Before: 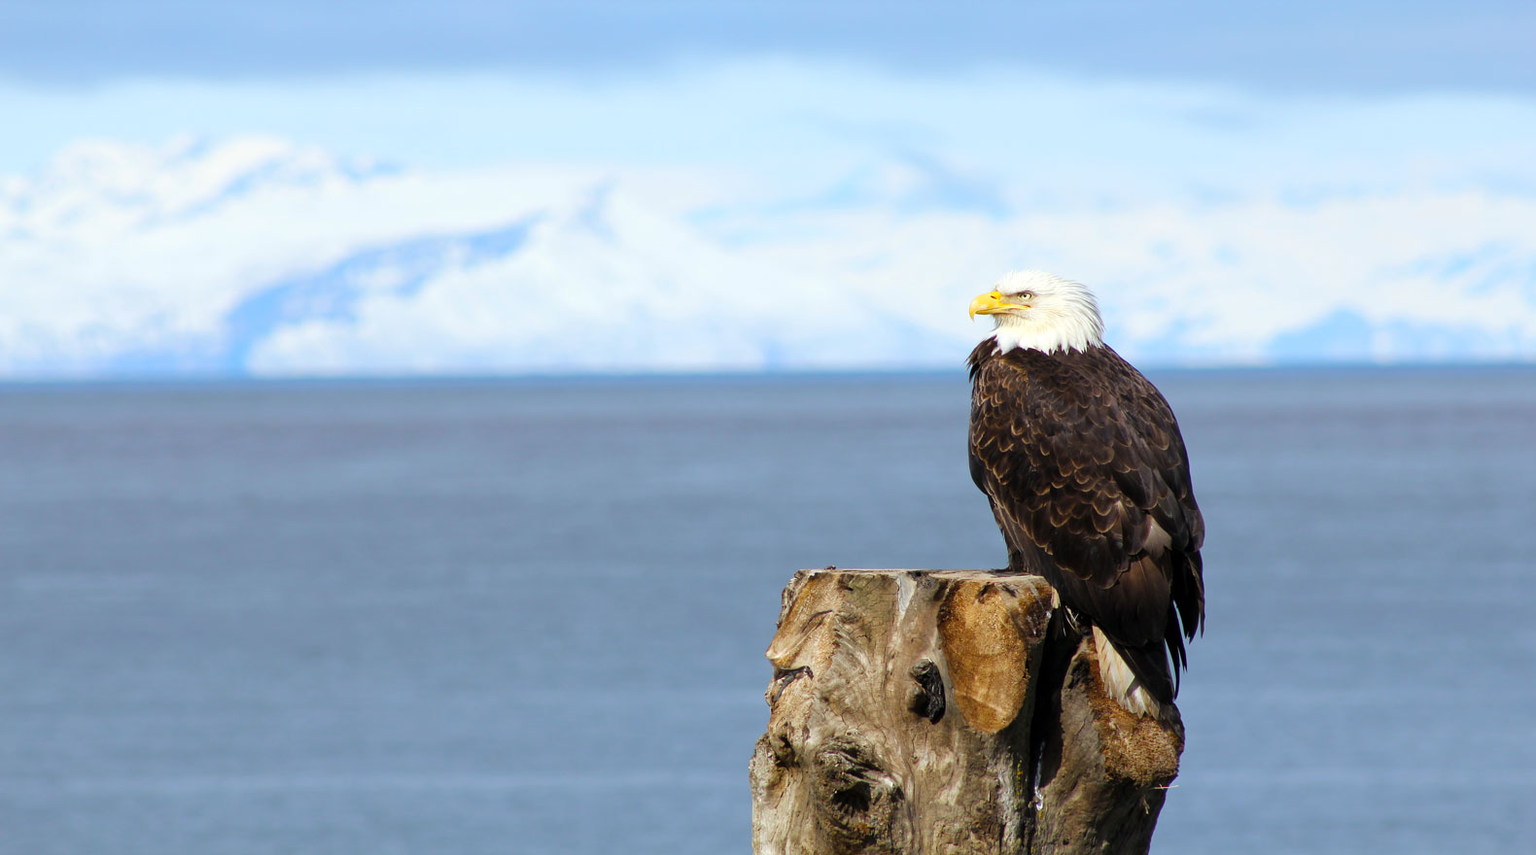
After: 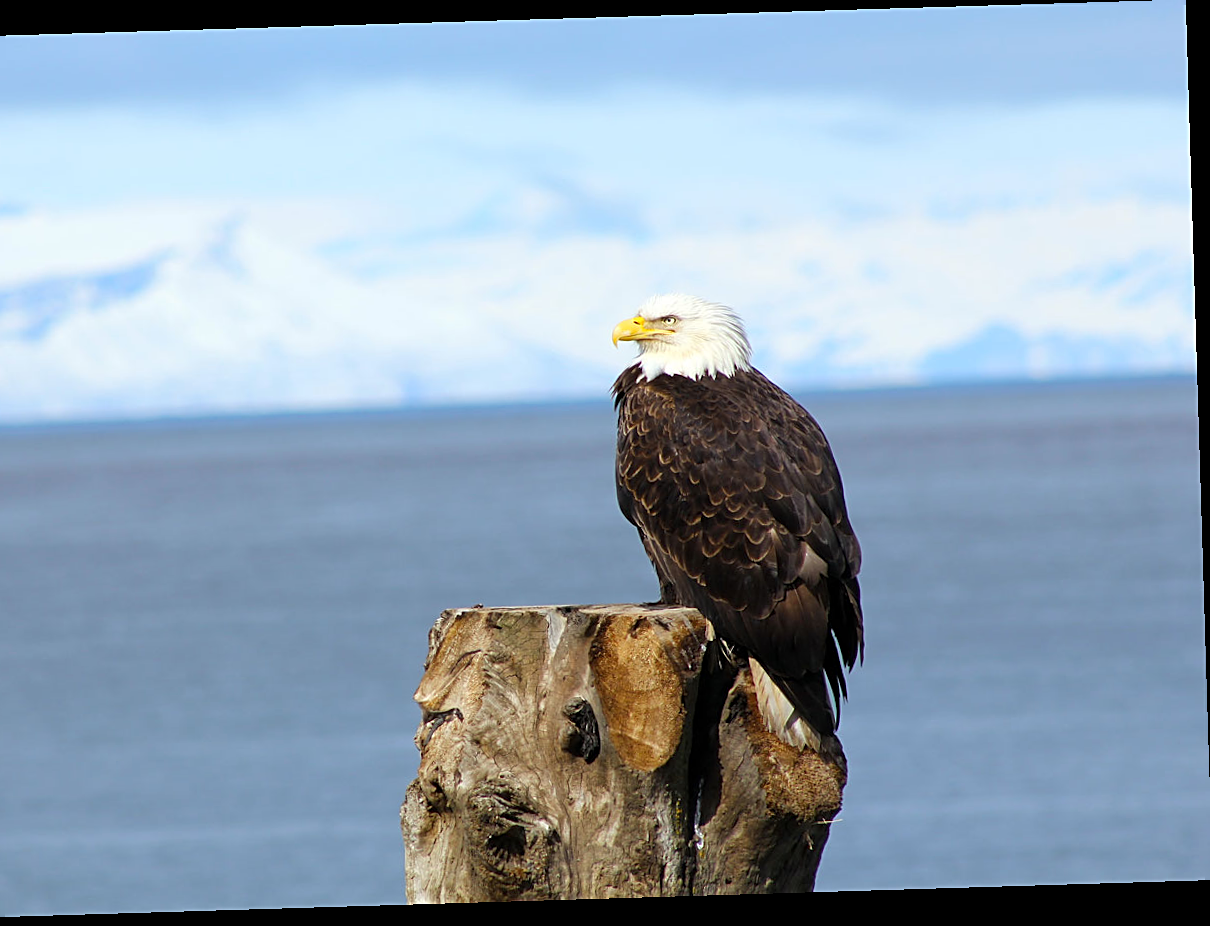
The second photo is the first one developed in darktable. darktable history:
rotate and perspective: rotation -1.75°, automatic cropping off
sharpen: on, module defaults
crop and rotate: left 24.6%
